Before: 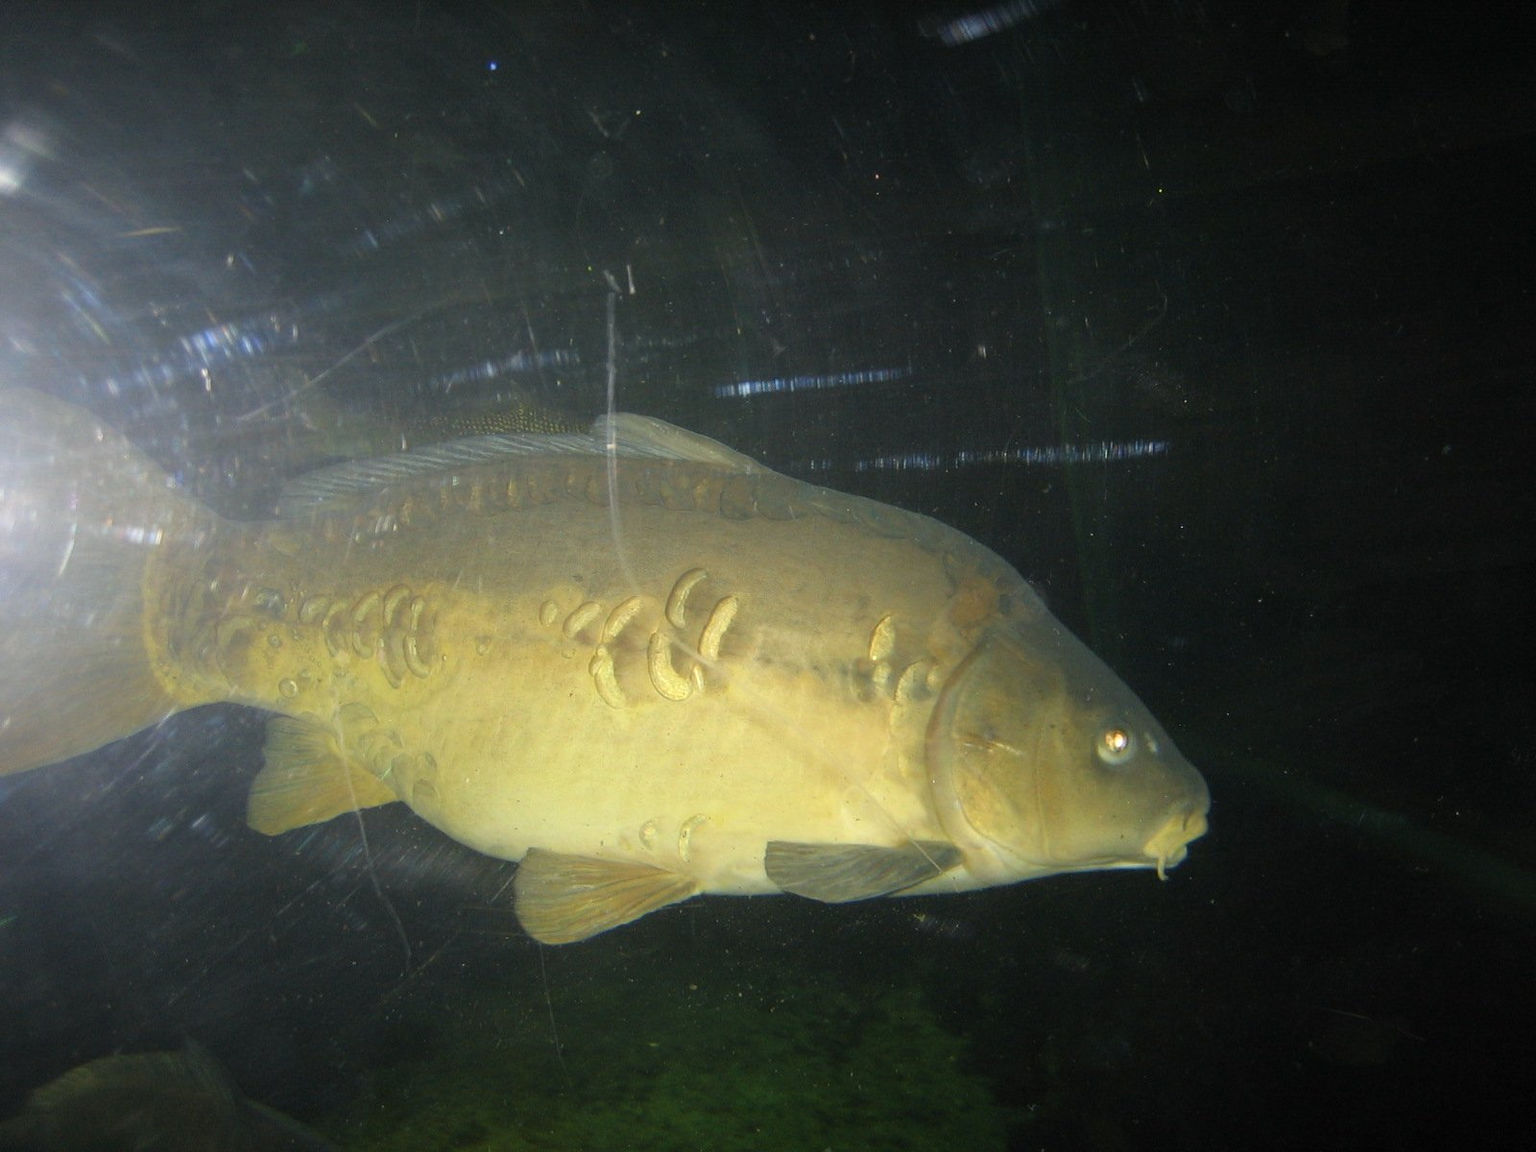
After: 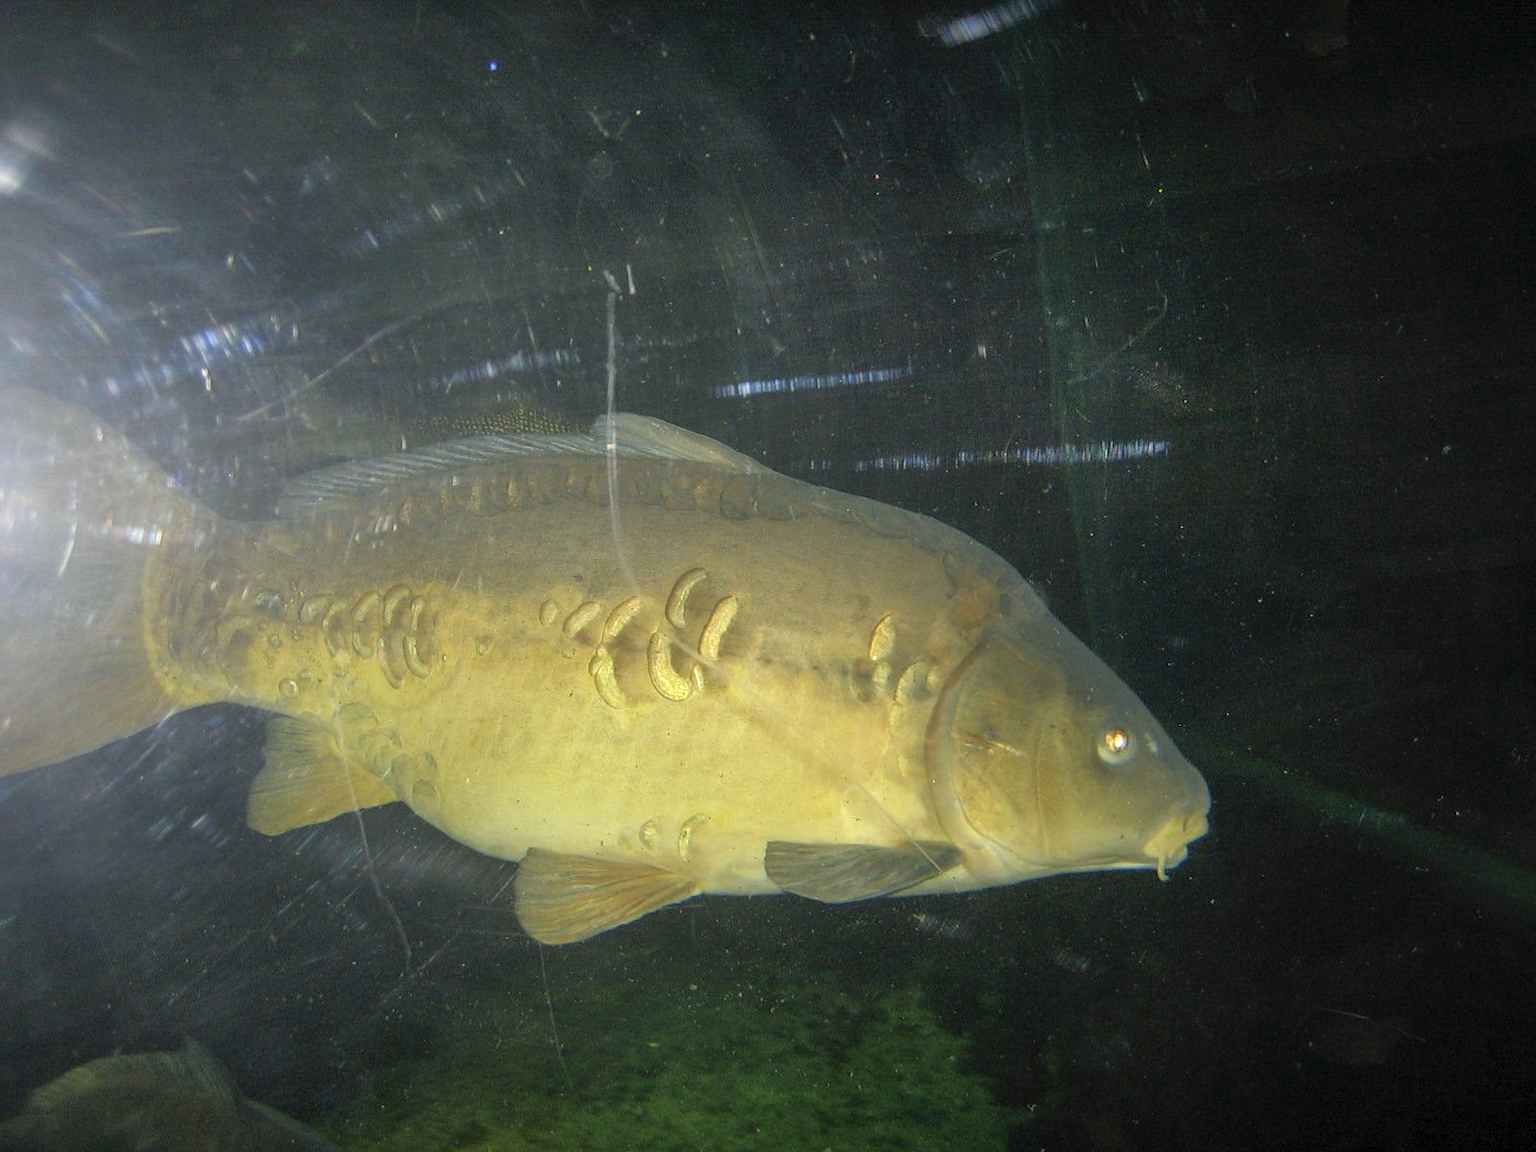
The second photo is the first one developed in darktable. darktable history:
sharpen: amount 0.2
shadows and highlights: on, module defaults
local contrast: on, module defaults
